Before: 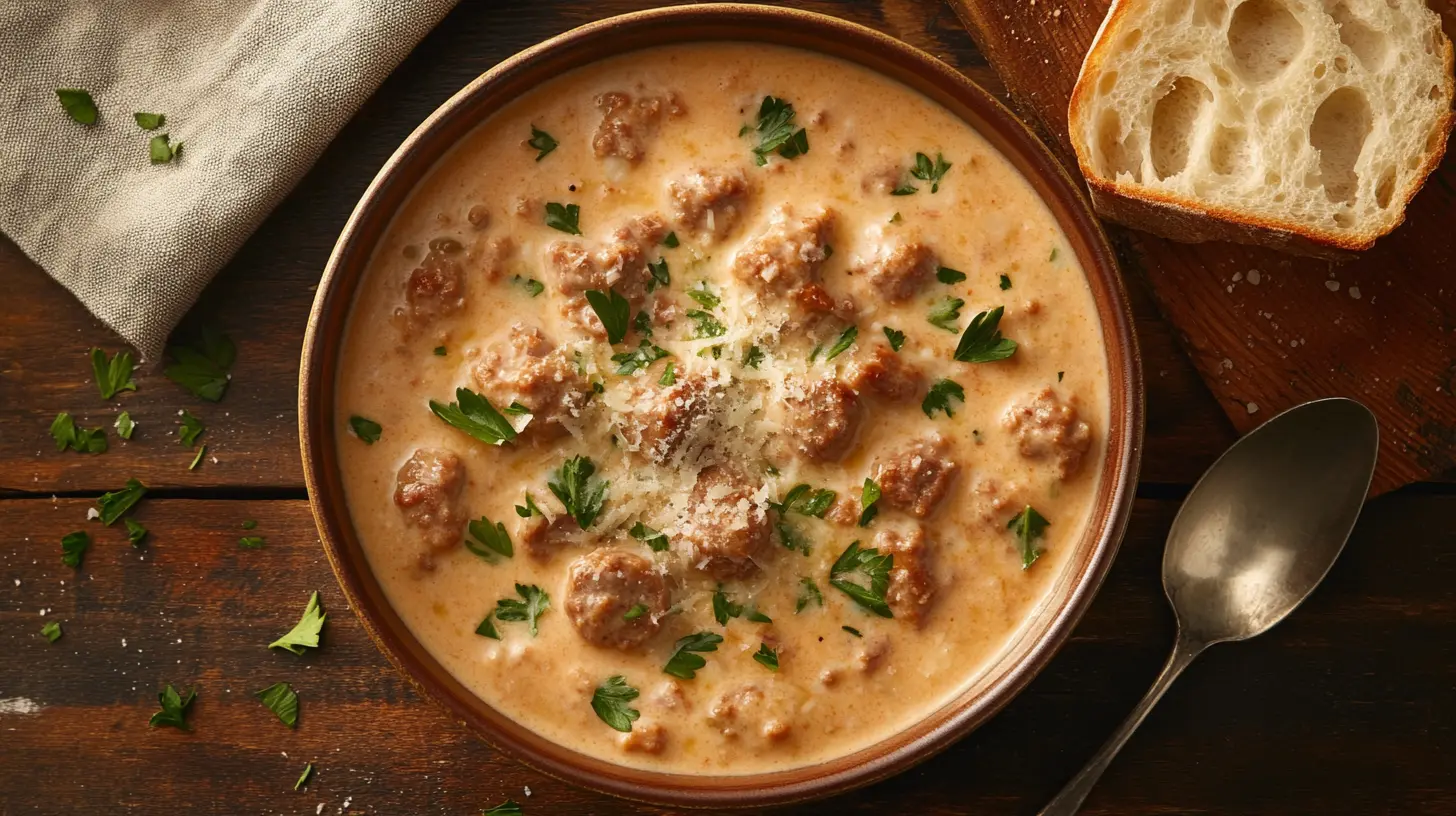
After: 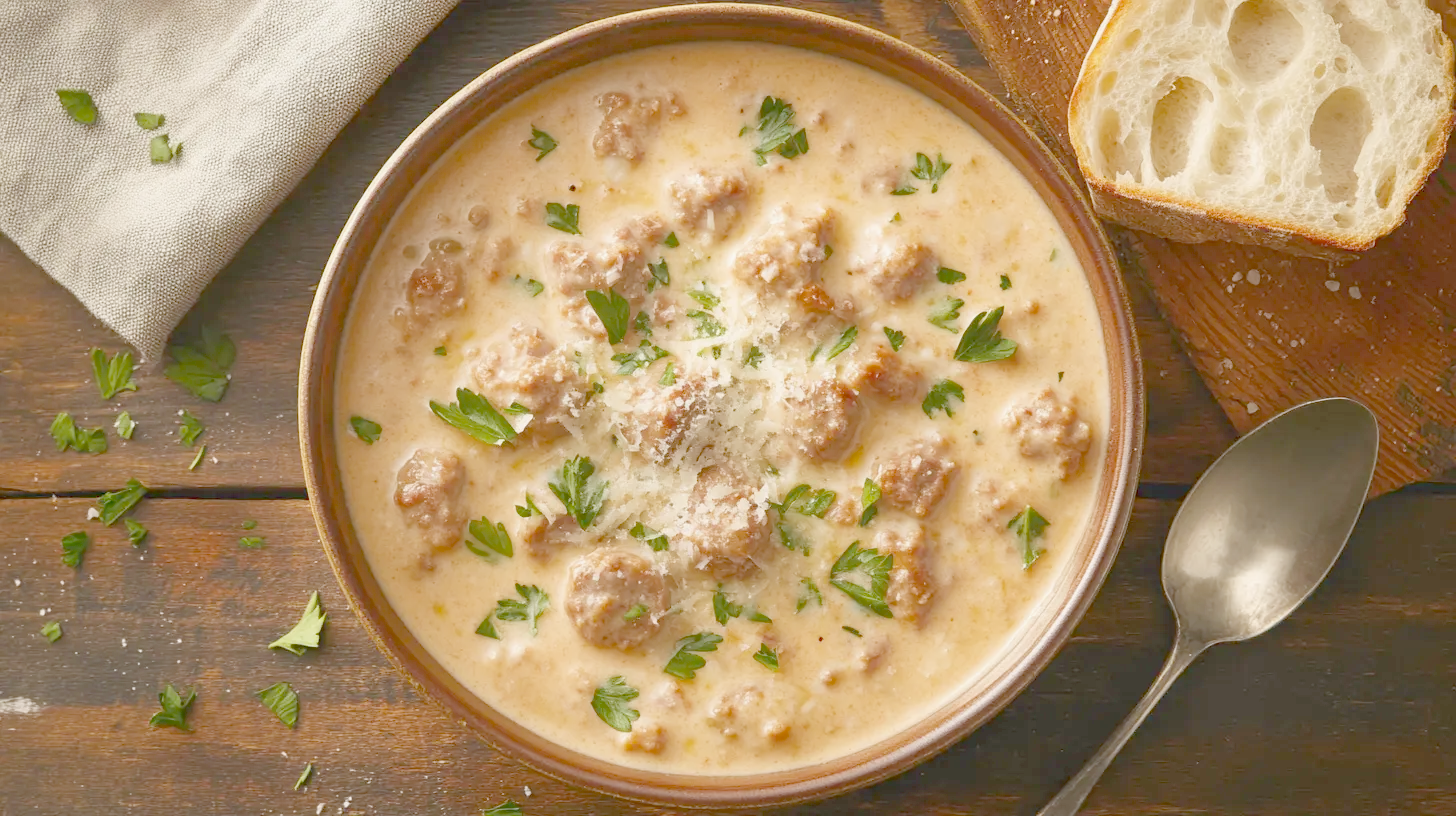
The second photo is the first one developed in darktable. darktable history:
exposure: exposure -0.064 EV
